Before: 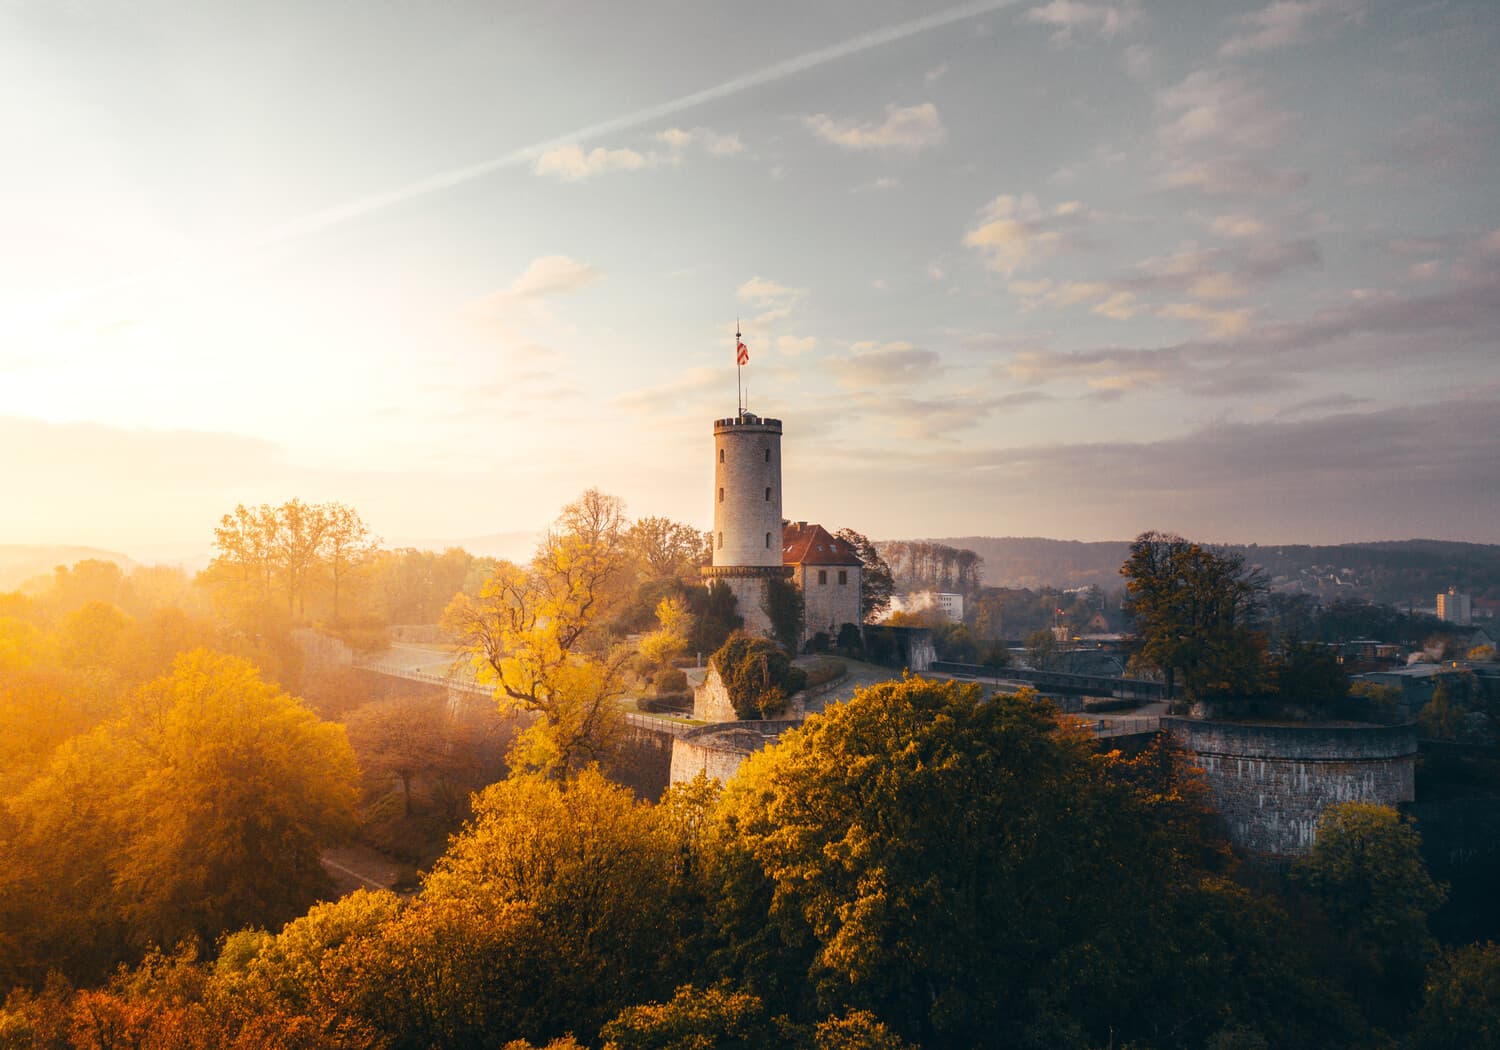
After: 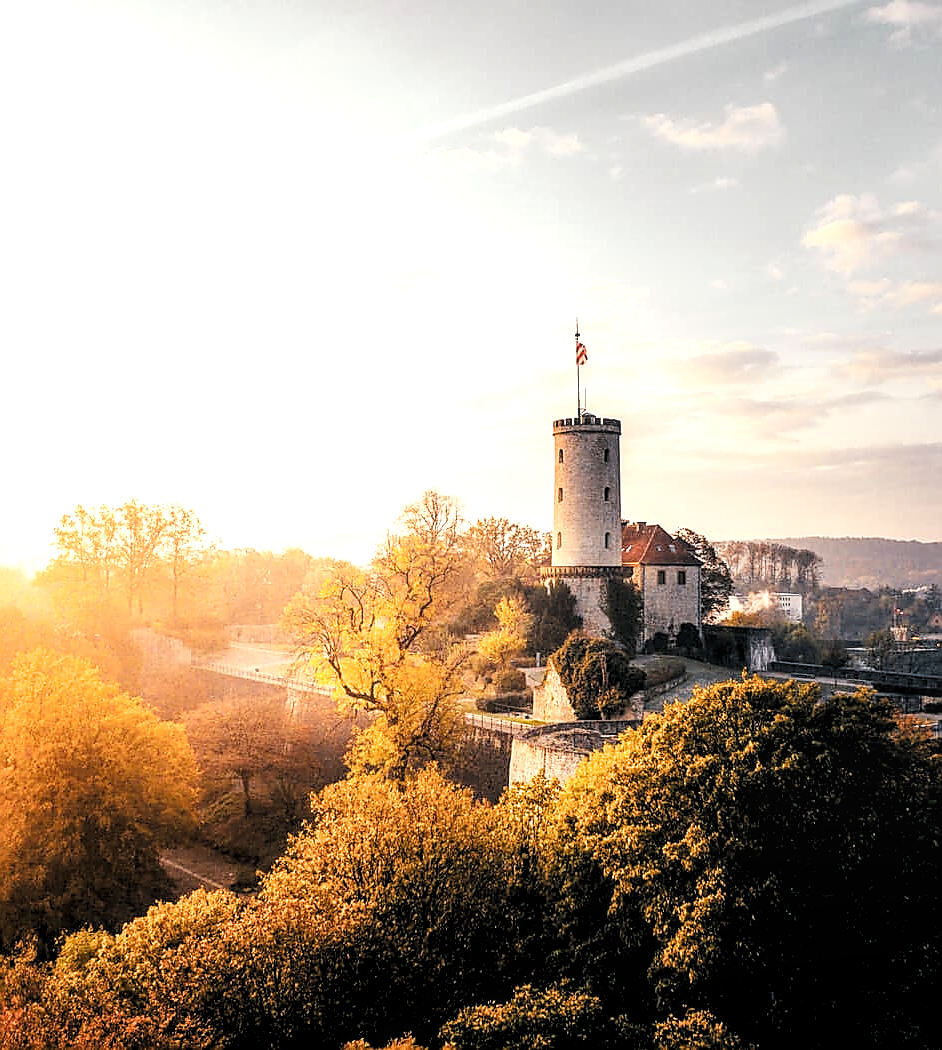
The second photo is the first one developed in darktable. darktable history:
sharpen: radius 1.401, amount 1.235, threshold 0.794
crop: left 10.758%, right 26.441%
filmic rgb: black relative exposure -7.65 EV, white relative exposure 4.56 EV, hardness 3.61
exposure: black level correction 0, exposure 0.893 EV, compensate exposure bias true, compensate highlight preservation false
local contrast: on, module defaults
levels: levels [0.129, 0.519, 0.867]
